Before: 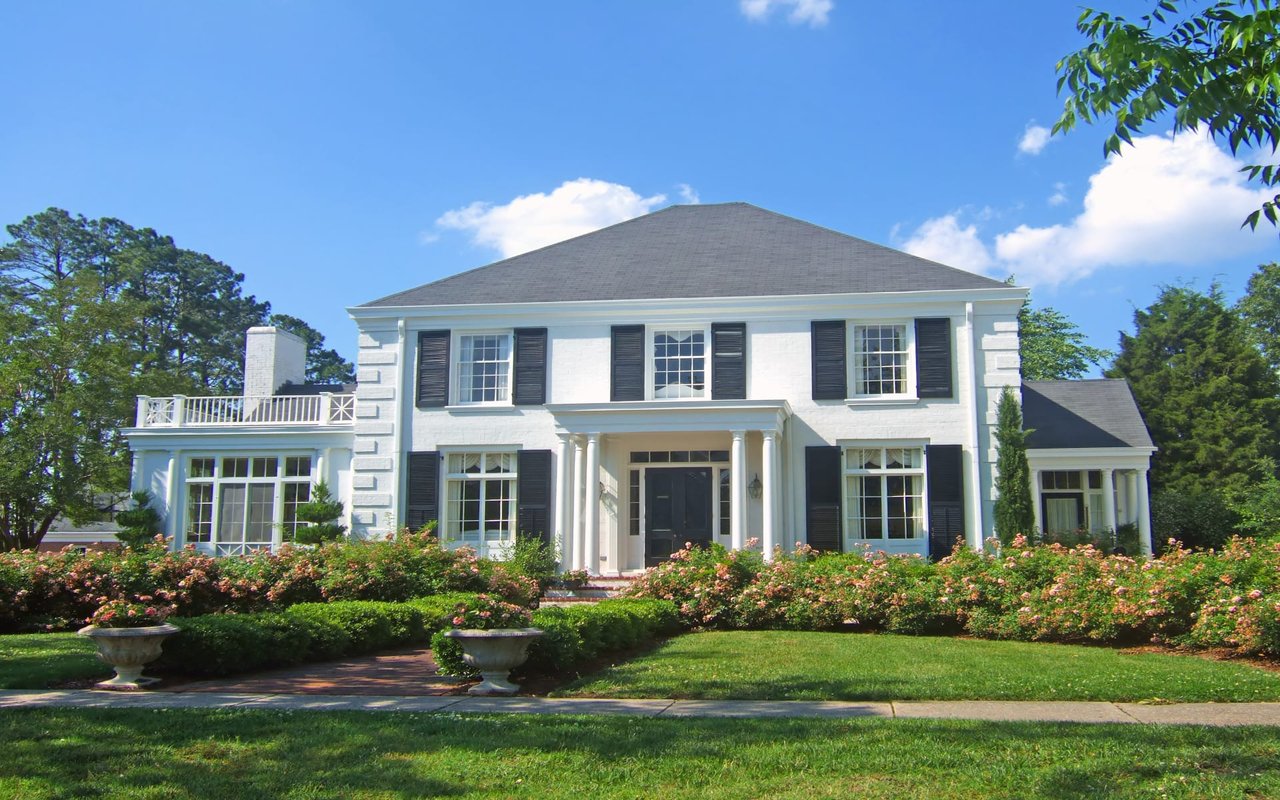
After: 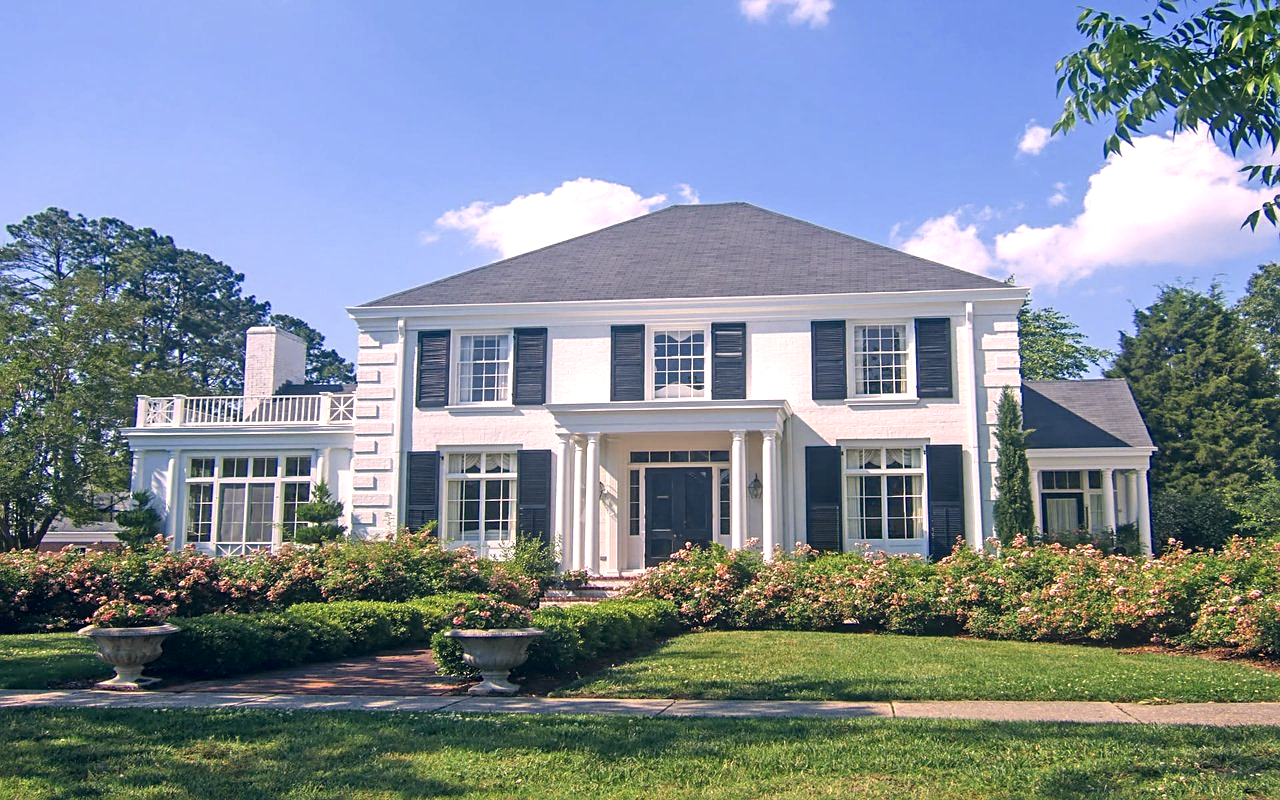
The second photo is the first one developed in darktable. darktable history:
local contrast: on, module defaults
sharpen: on, module defaults
color correction: highlights a* 14.33, highlights b* 5.98, shadows a* -5.43, shadows b* -15.17, saturation 0.866
exposure: exposure 0.201 EV, compensate highlight preservation false
